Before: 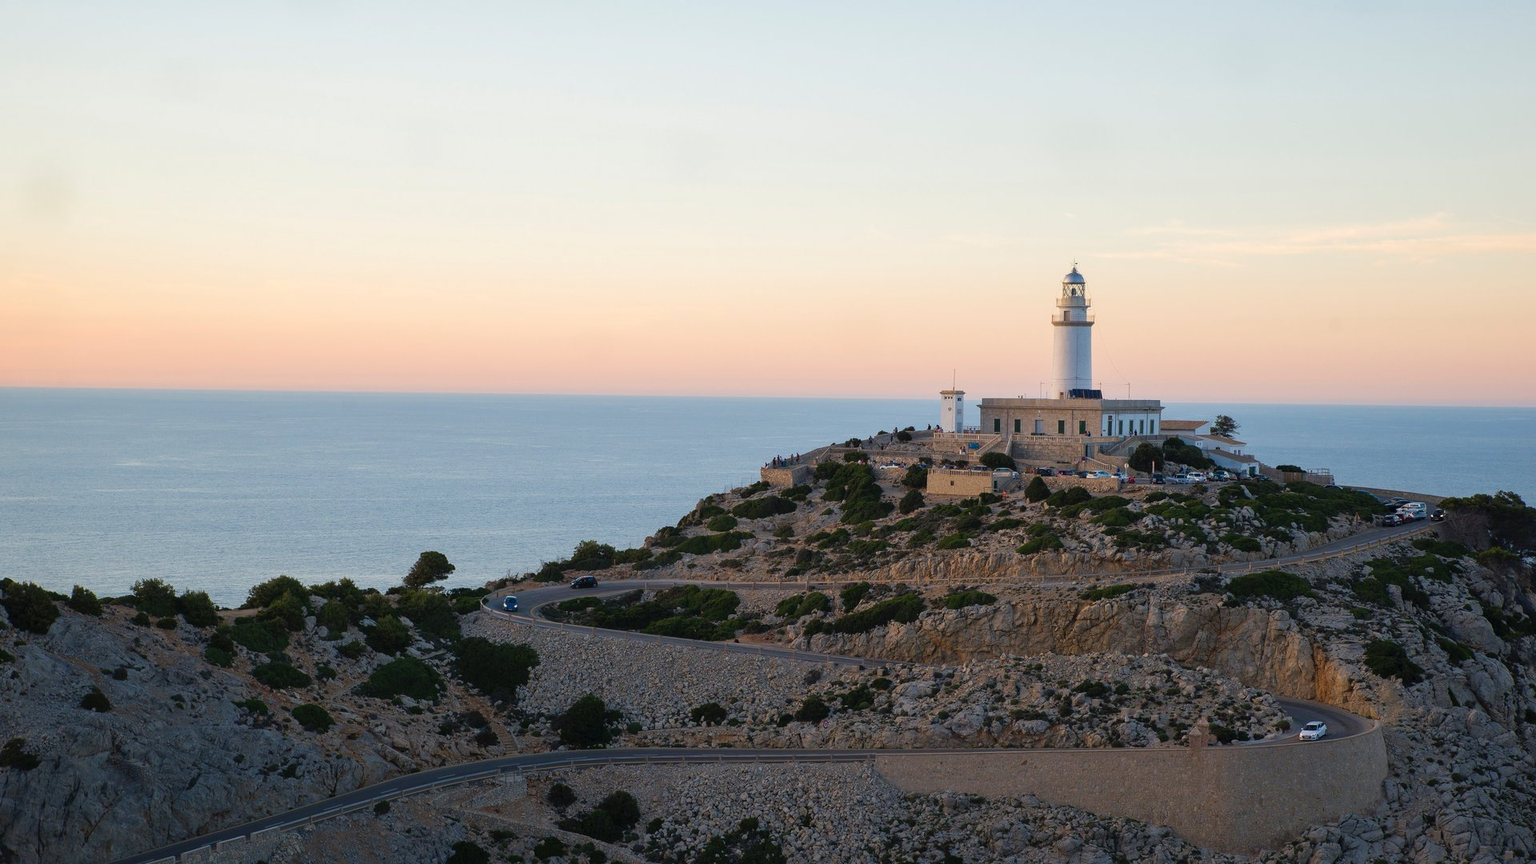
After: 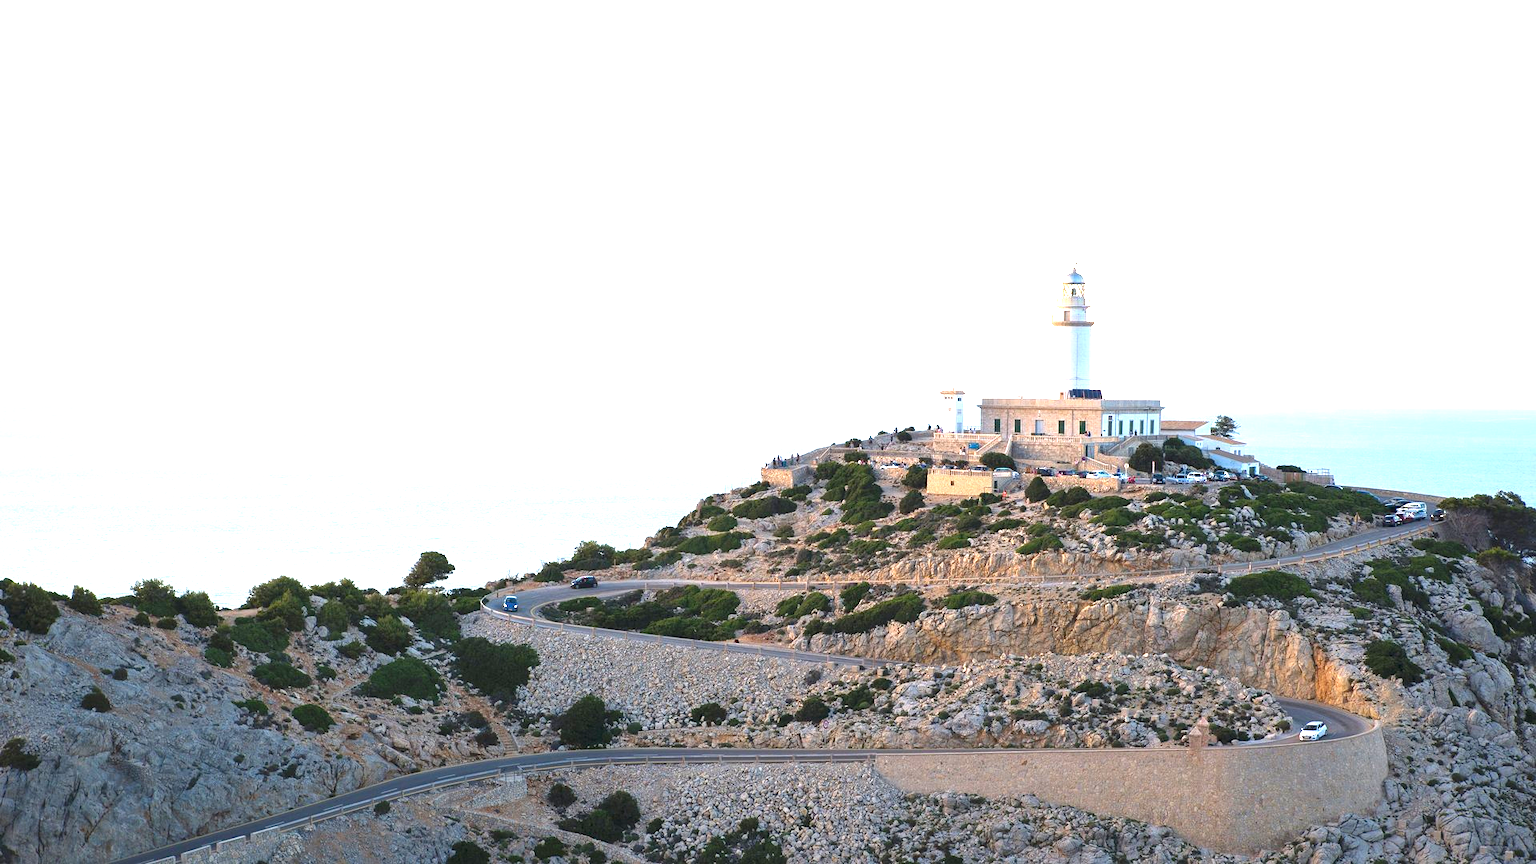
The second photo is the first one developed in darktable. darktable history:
exposure: black level correction 0, exposure 2 EV, compensate exposure bias true, compensate highlight preservation false
